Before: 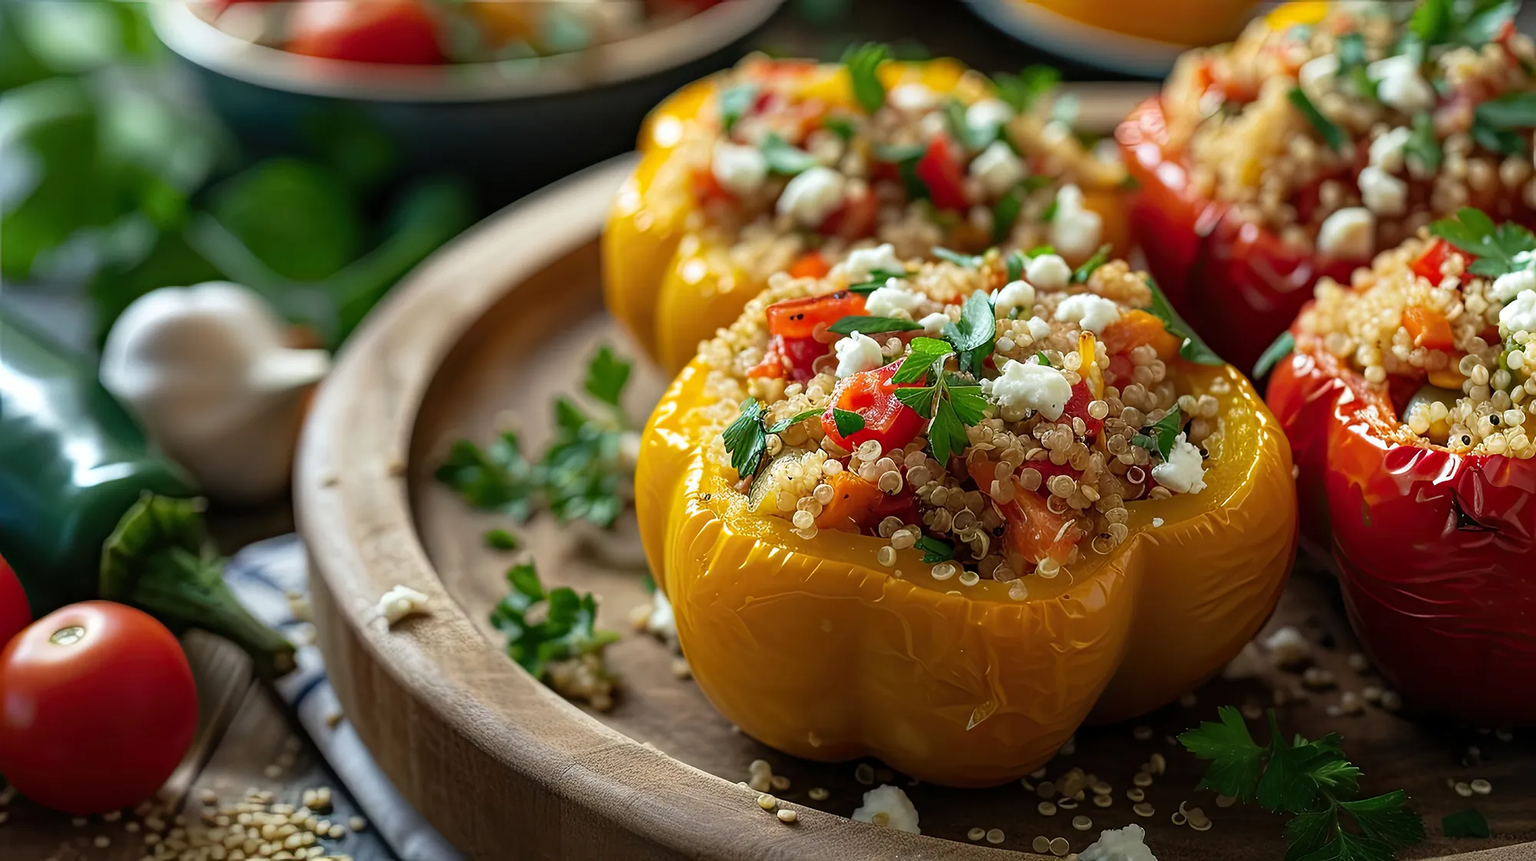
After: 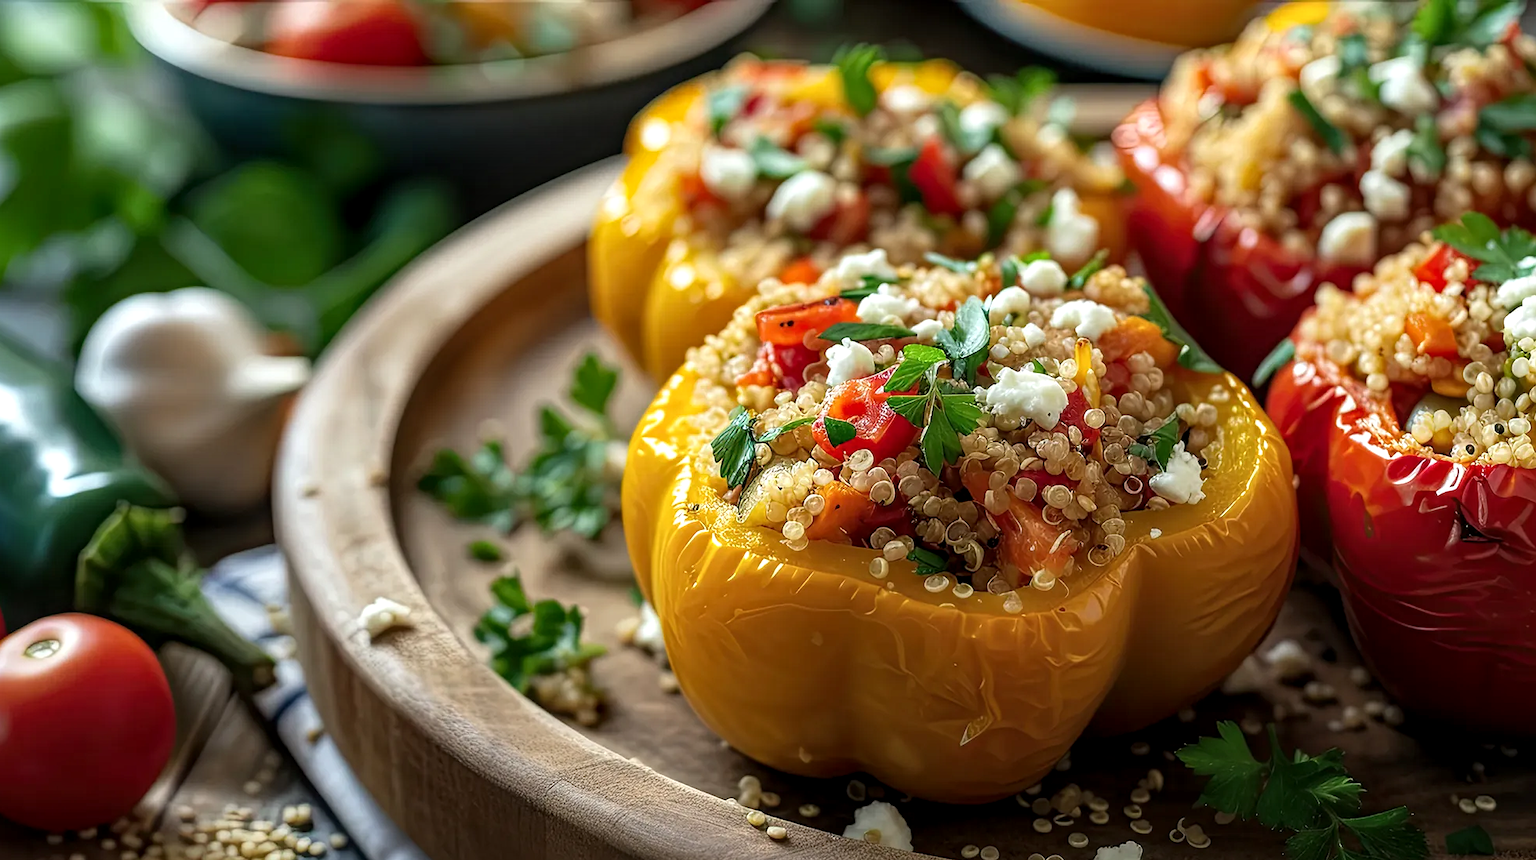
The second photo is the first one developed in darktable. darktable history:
exposure: exposure 0.131 EV, compensate highlight preservation false
local contrast: on, module defaults
crop: left 1.743%, right 0.268%, bottom 2.011%
